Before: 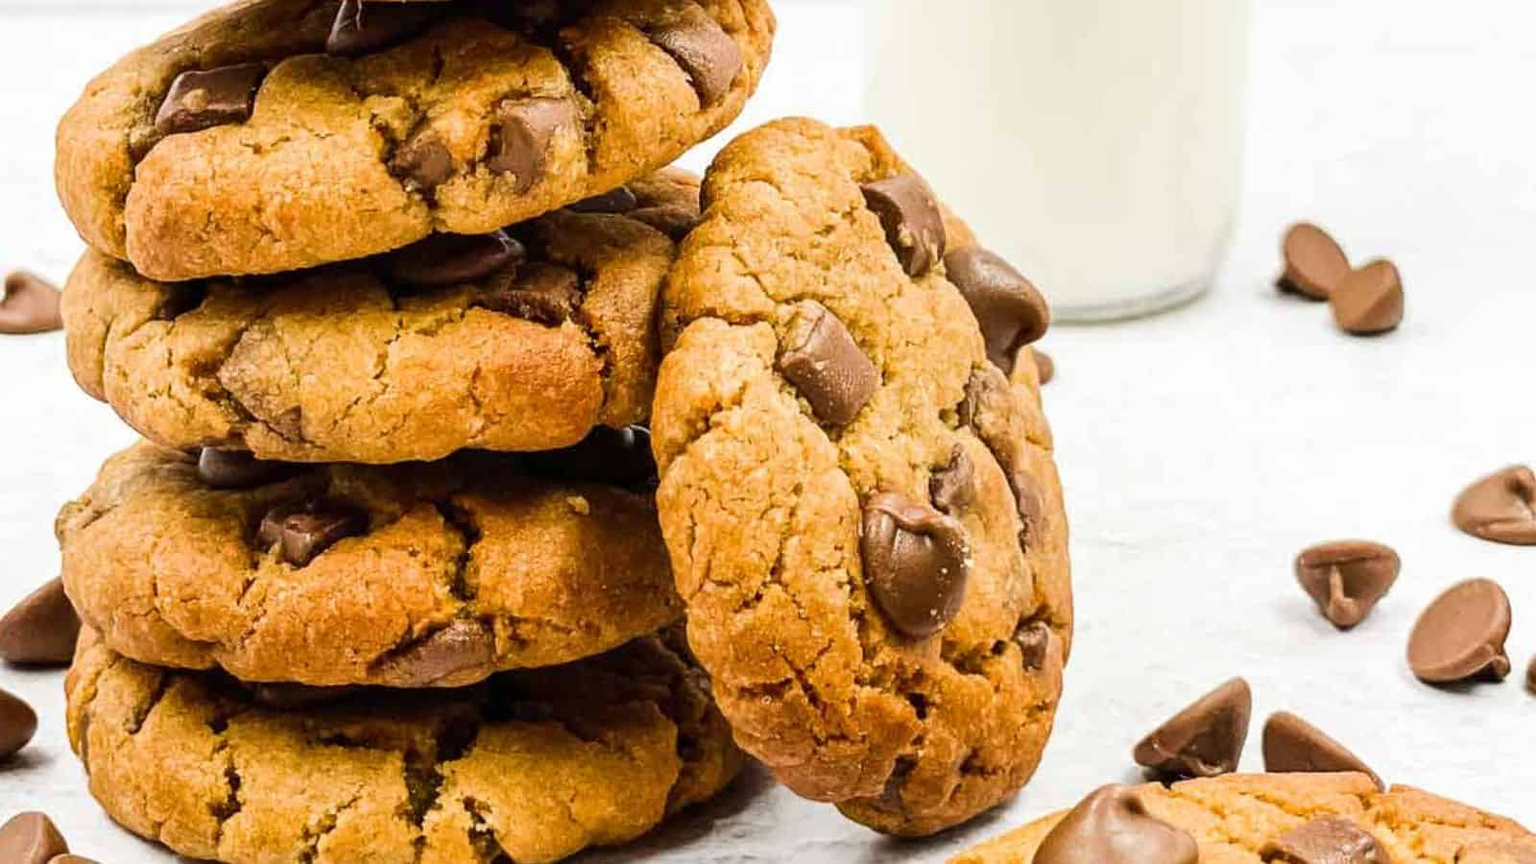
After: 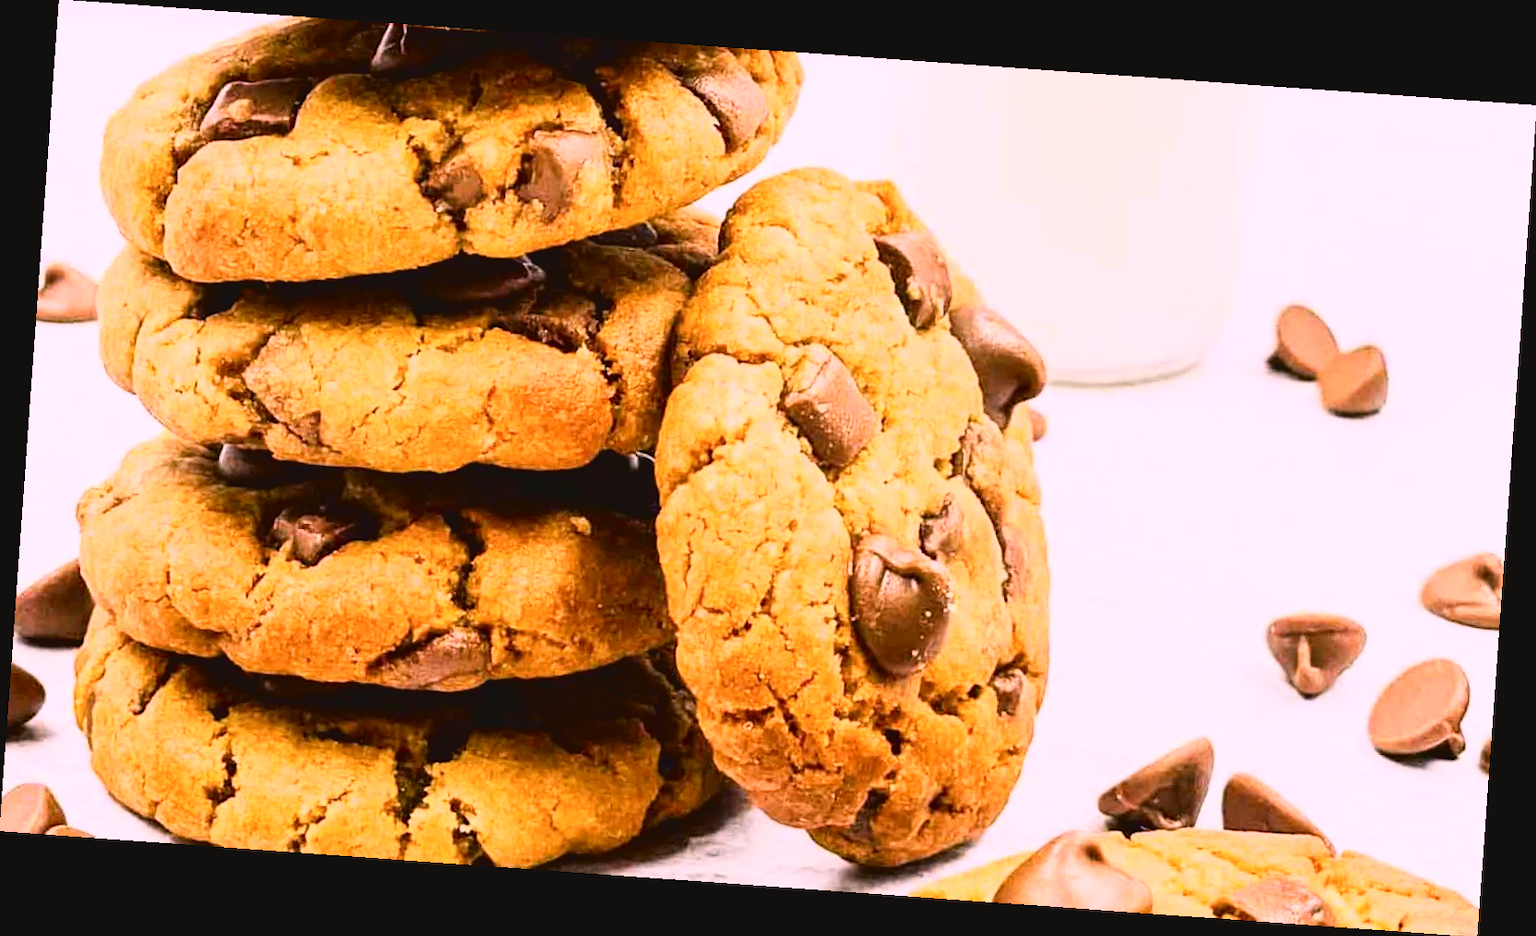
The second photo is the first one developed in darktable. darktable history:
tone curve: curves: ch0 [(0, 0.049) (0.113, 0.084) (0.285, 0.301) (0.673, 0.796) (0.845, 0.932) (0.994, 0.971)]; ch1 [(0, 0) (0.456, 0.424) (0.498, 0.5) (0.57, 0.557) (0.631, 0.635) (1, 1)]; ch2 [(0, 0) (0.395, 0.398) (0.44, 0.456) (0.502, 0.507) (0.55, 0.559) (0.67, 0.702) (1, 1)], color space Lab, independent channels, preserve colors none
white balance: red 1.188, blue 1.11
rotate and perspective: rotation 4.1°, automatic cropping off
